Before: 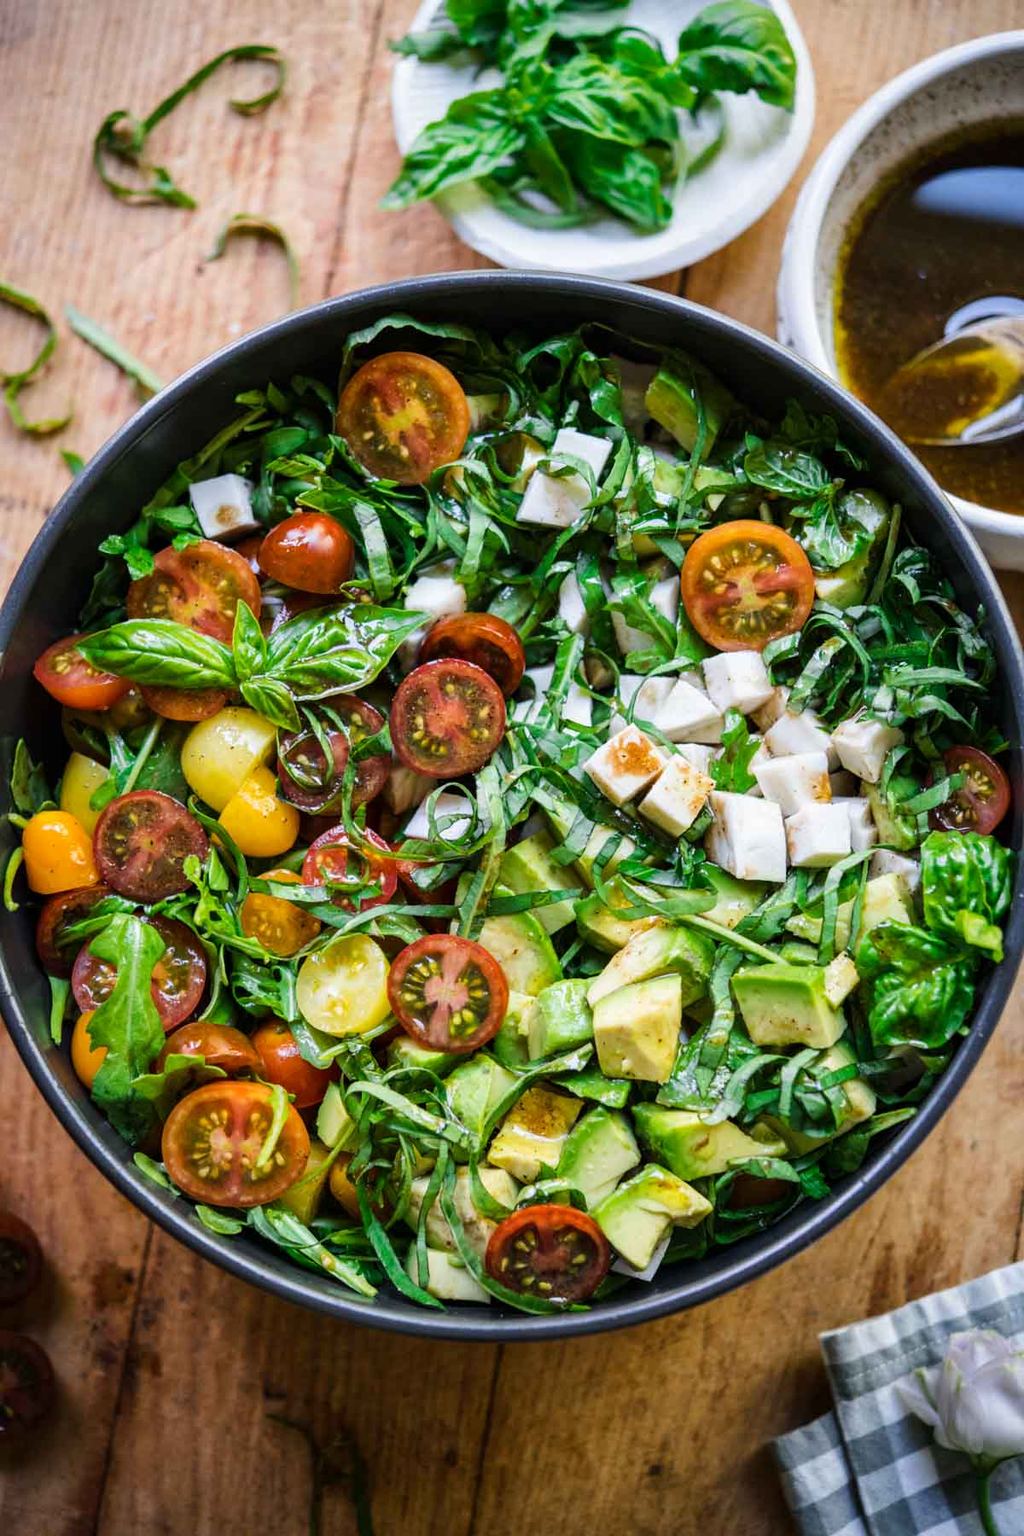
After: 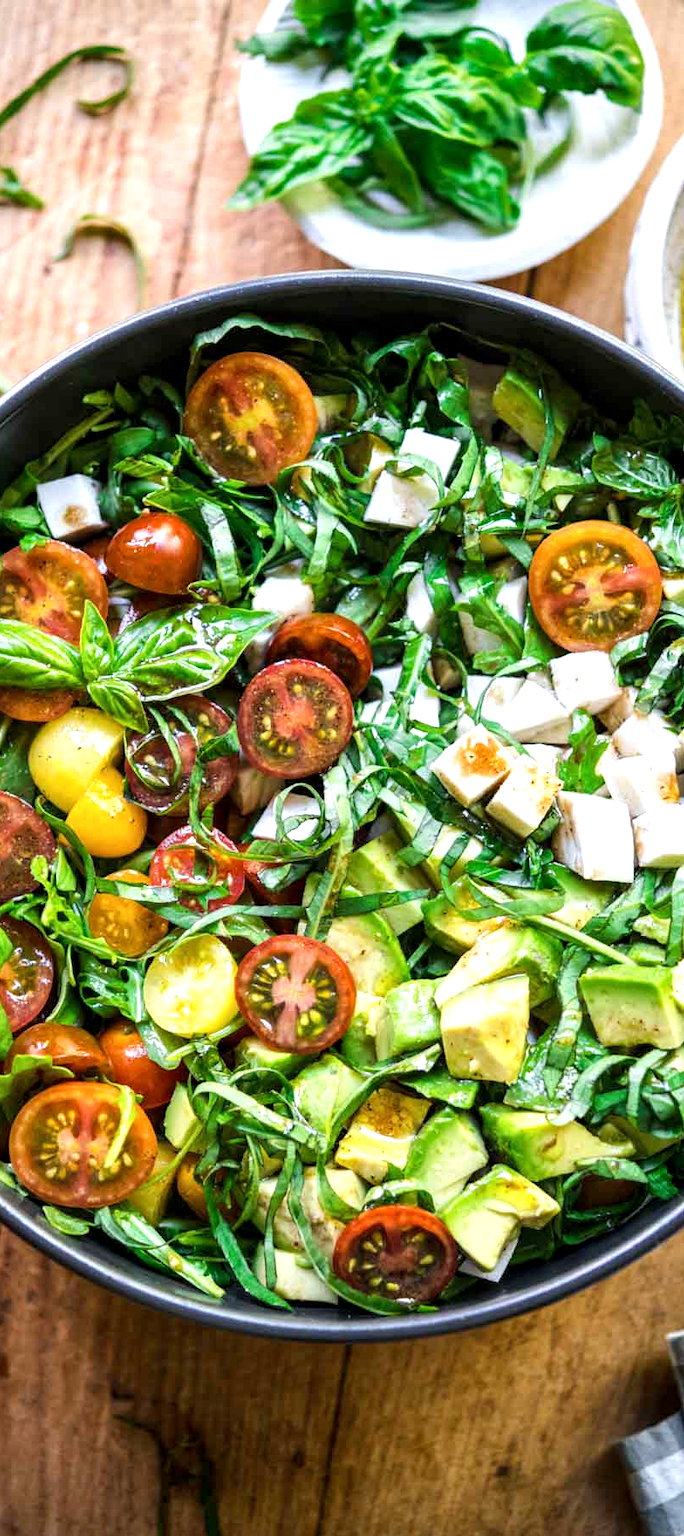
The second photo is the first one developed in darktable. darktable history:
crop and rotate: left 14.992%, right 18.101%
local contrast: highlights 107%, shadows 97%, detail 119%, midtone range 0.2
exposure: black level correction 0.001, exposure 0.499 EV, compensate highlight preservation false
